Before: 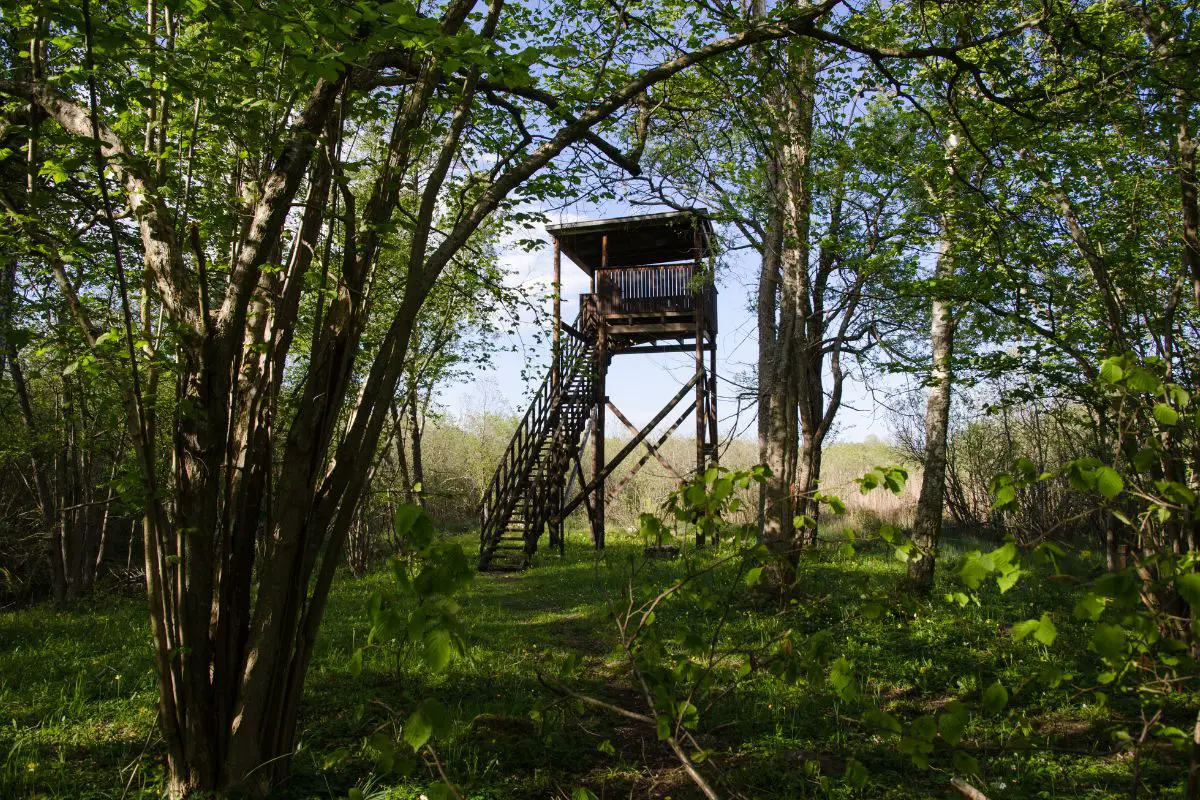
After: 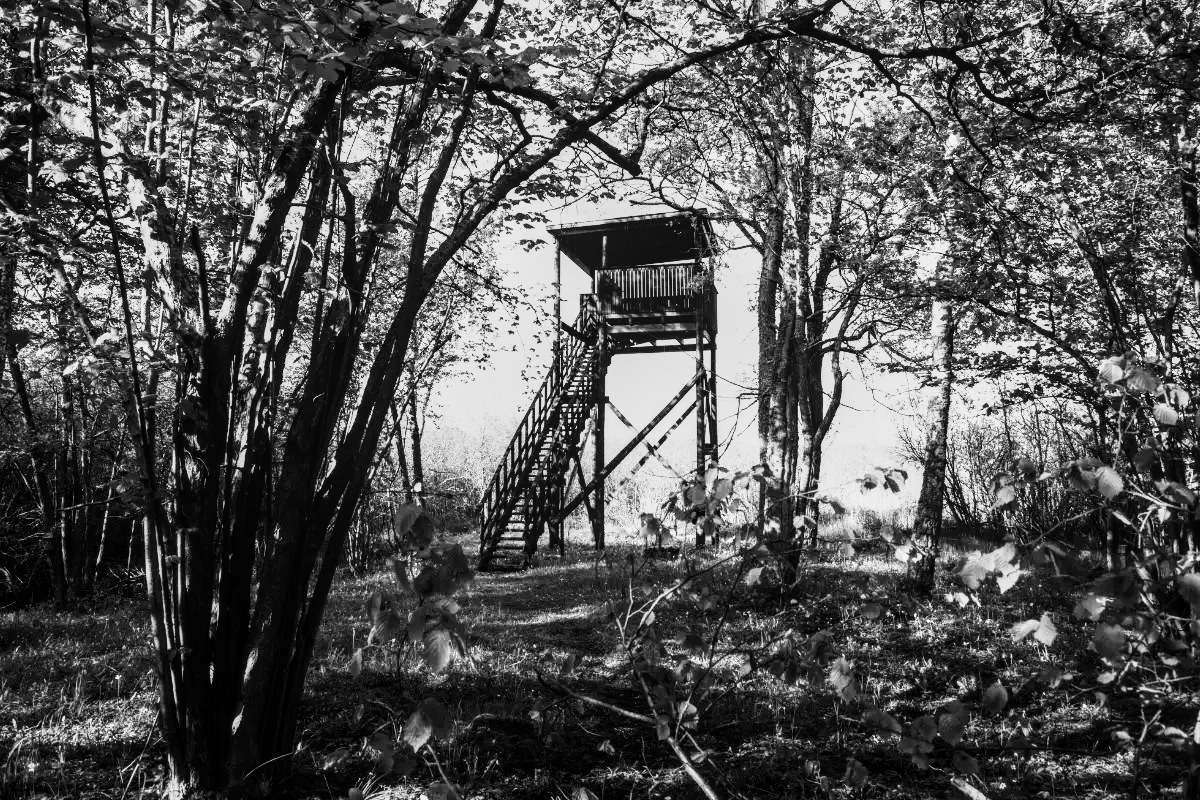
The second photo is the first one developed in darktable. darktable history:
color correction: highlights a* 5.38, highlights b* 5.3, shadows a* -4.26, shadows b* -5.11
local contrast: on, module defaults
tone equalizer: -8 EV -0.417 EV, -7 EV -0.389 EV, -6 EV -0.333 EV, -5 EV -0.222 EV, -3 EV 0.222 EV, -2 EV 0.333 EV, -1 EV 0.389 EV, +0 EV 0.417 EV, edges refinement/feathering 500, mask exposure compensation -1.25 EV, preserve details no
monochrome: a -71.75, b 75.82
base curve: curves: ch0 [(0, 0) (0.007, 0.004) (0.027, 0.03) (0.046, 0.07) (0.207, 0.54) (0.442, 0.872) (0.673, 0.972) (1, 1)], preserve colors none
